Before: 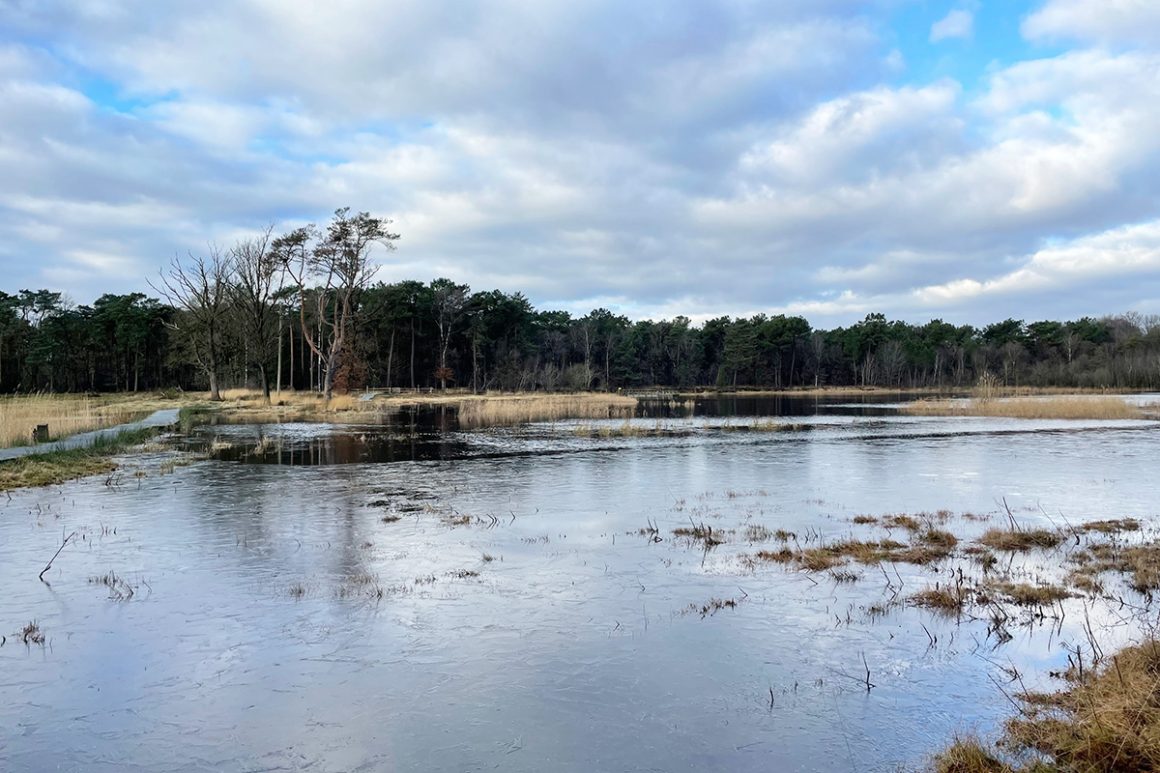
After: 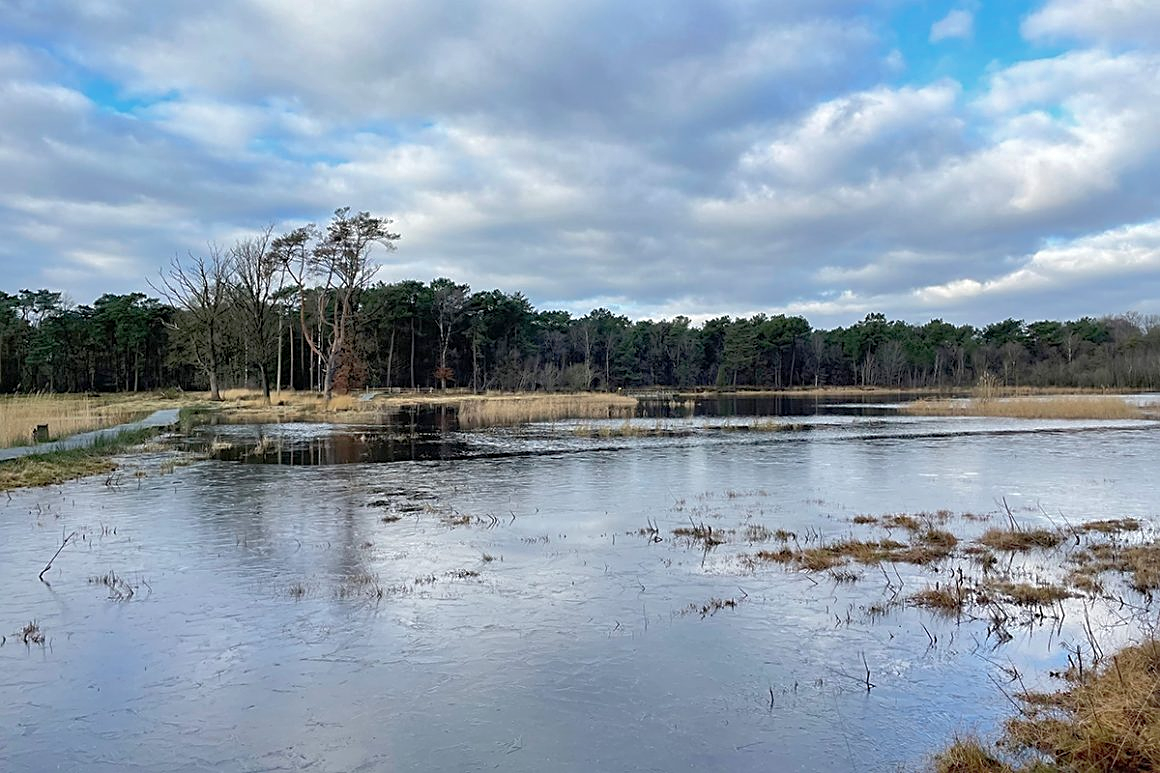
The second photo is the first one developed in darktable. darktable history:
sharpen: on, module defaults
shadows and highlights: highlights color adjustment 41.64%
